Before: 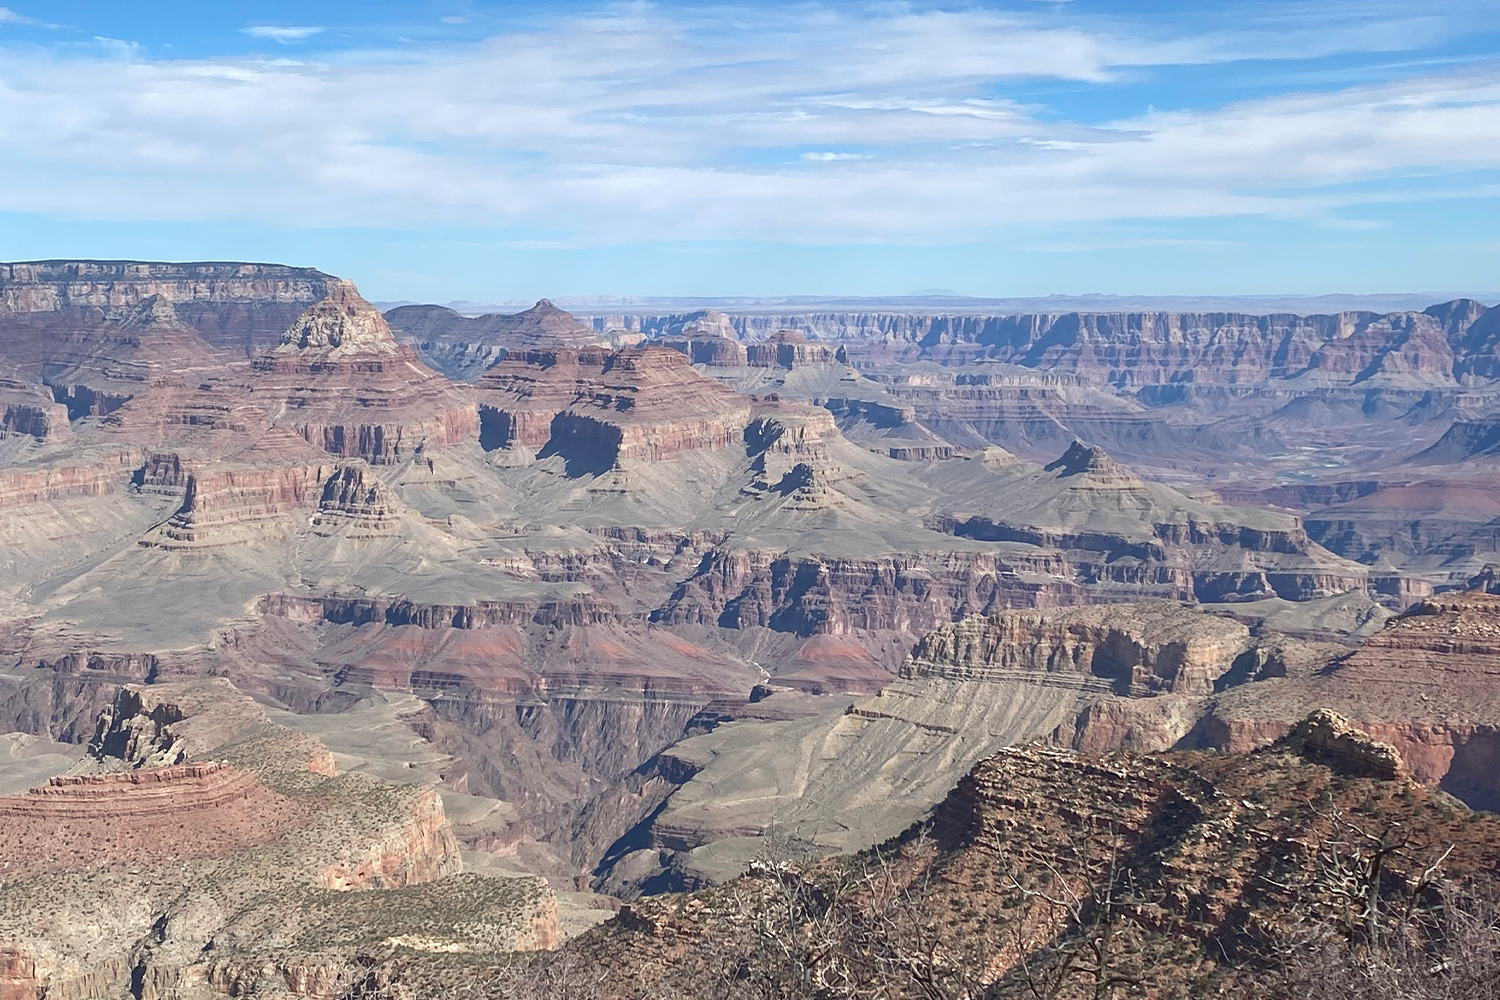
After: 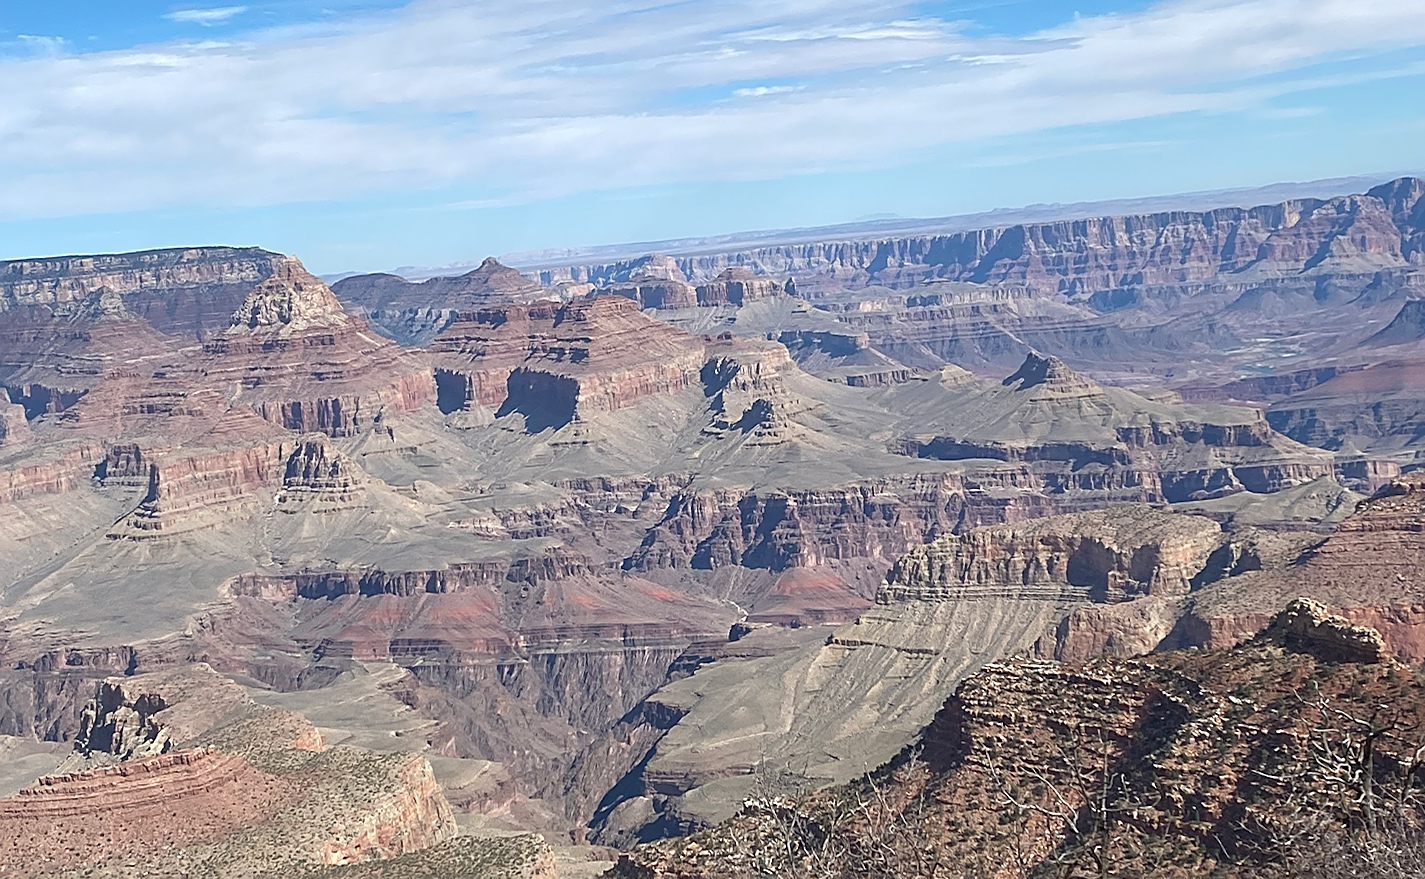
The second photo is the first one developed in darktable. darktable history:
sharpen: amount 0.55
rotate and perspective: rotation -5°, crop left 0.05, crop right 0.952, crop top 0.11, crop bottom 0.89
